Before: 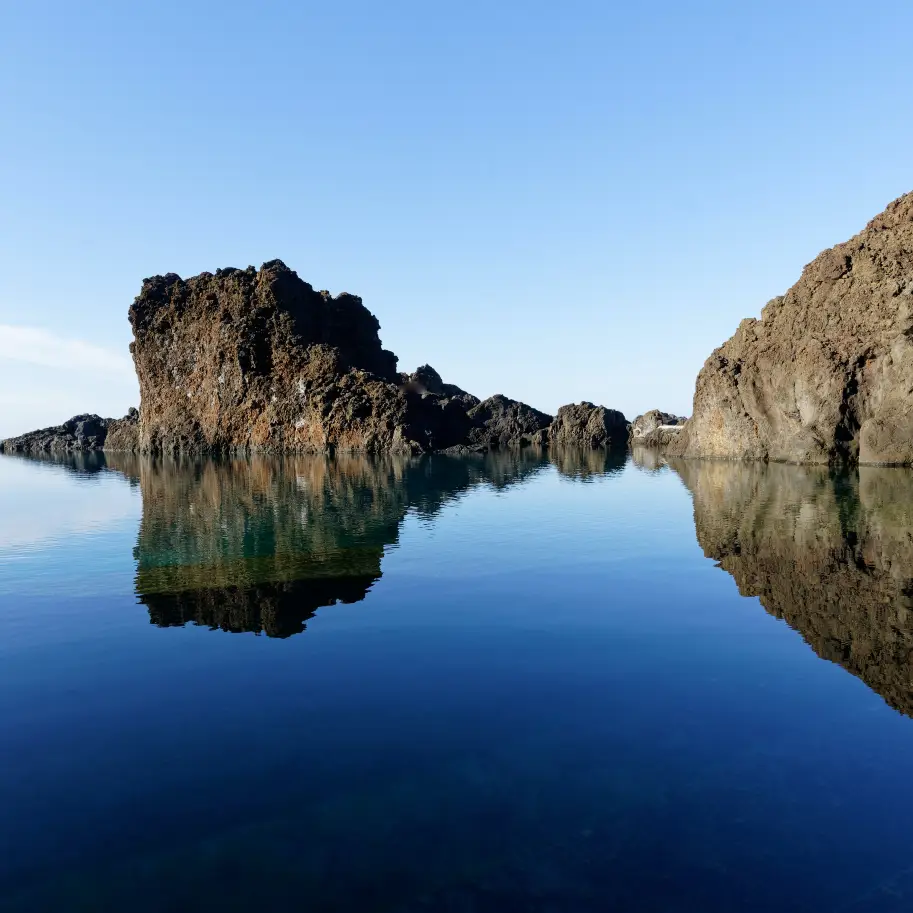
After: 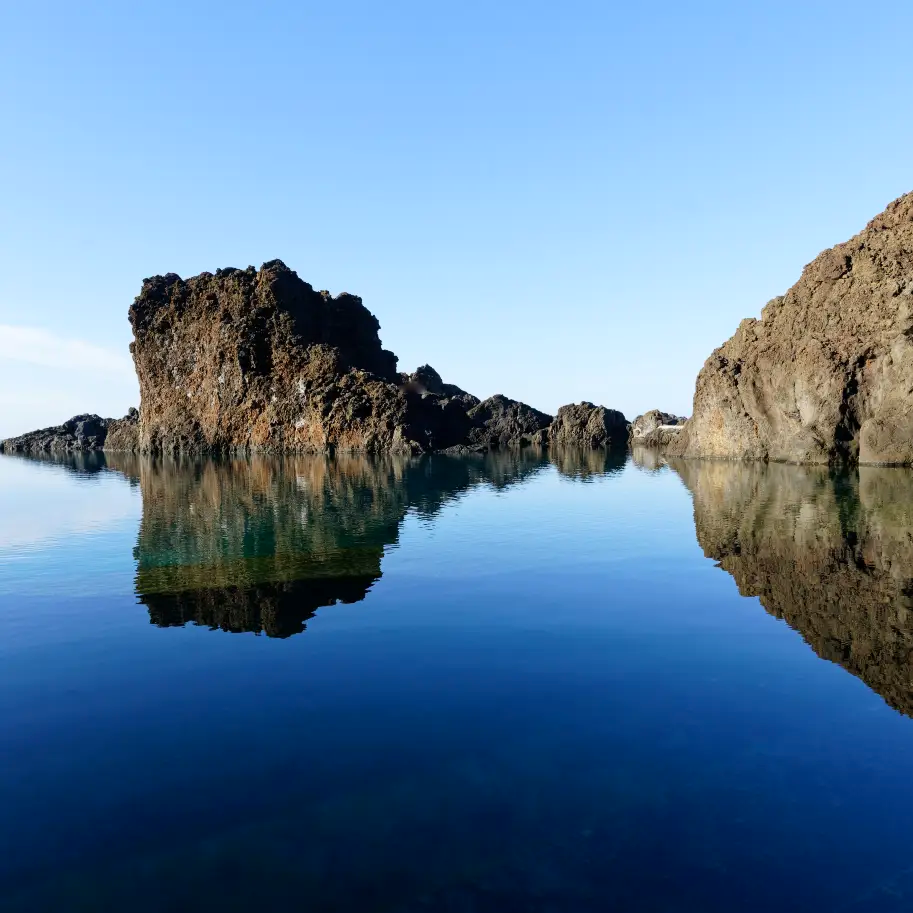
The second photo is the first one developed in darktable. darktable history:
contrast brightness saturation: contrast 0.104, brightness 0.037, saturation 0.089
